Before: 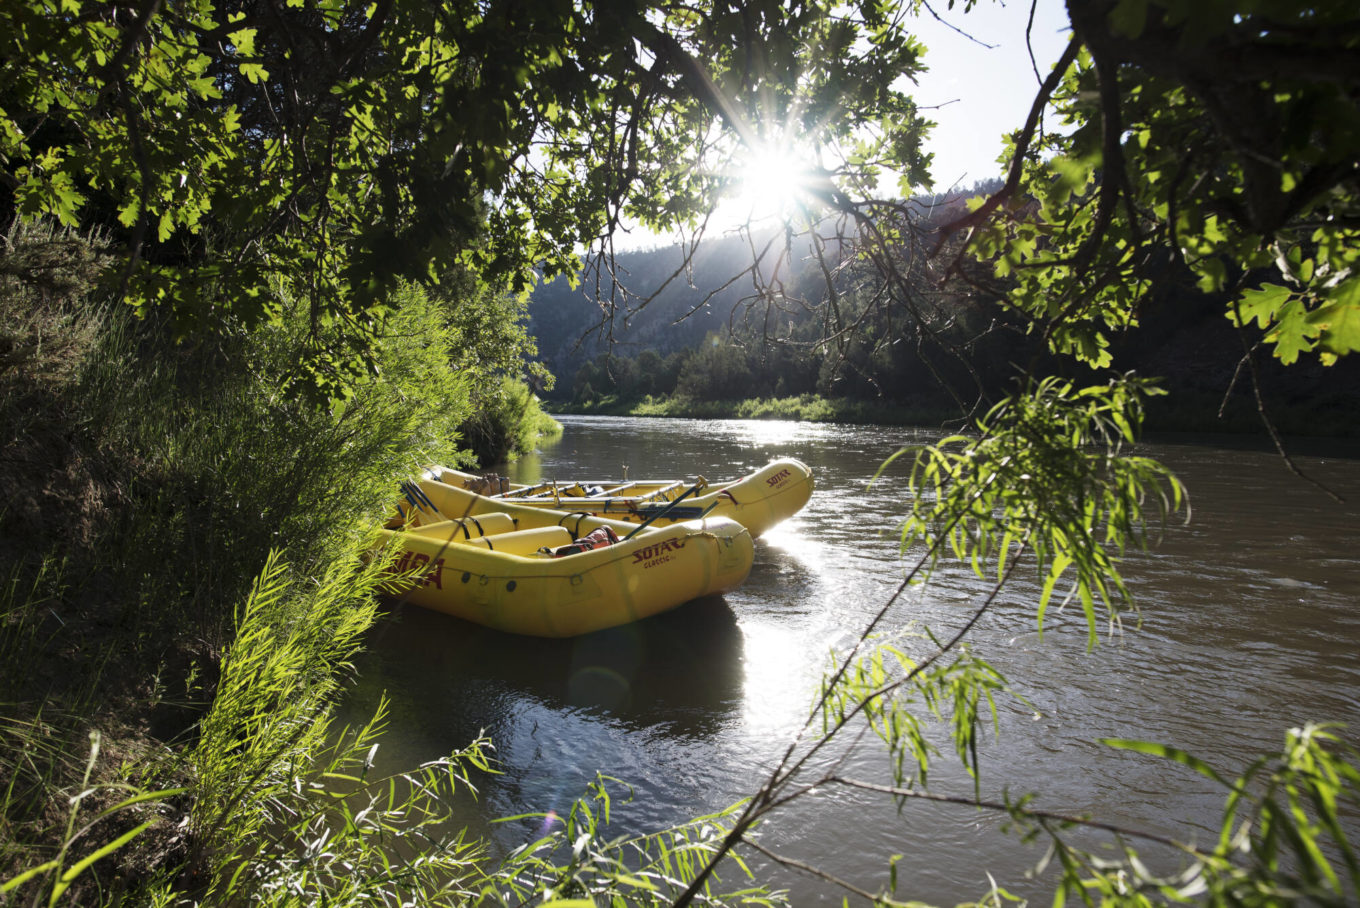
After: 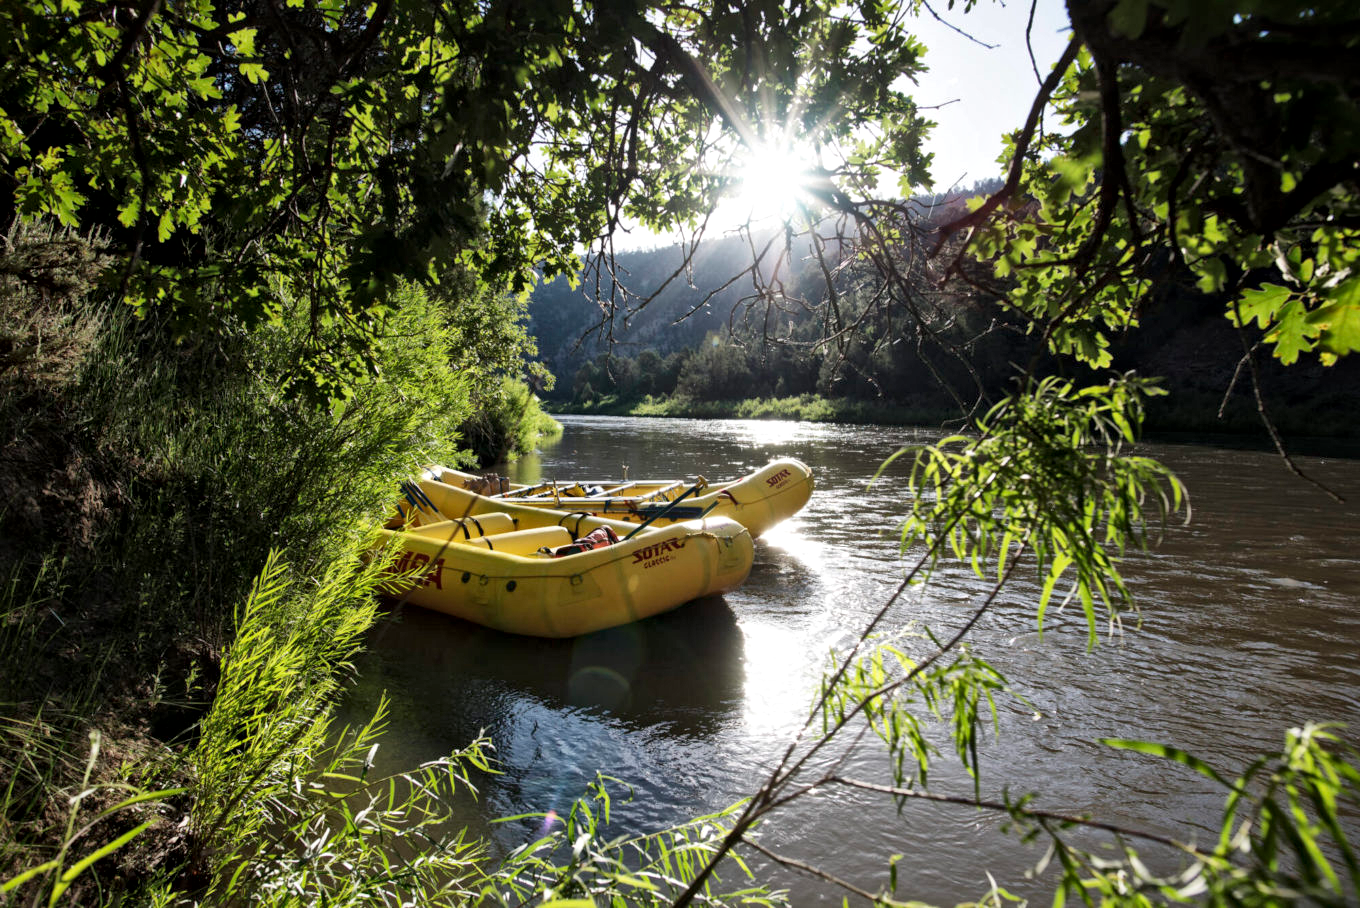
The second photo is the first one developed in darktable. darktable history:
local contrast: mode bilateral grid, contrast 21, coarseness 18, detail 163%, midtone range 0.2
